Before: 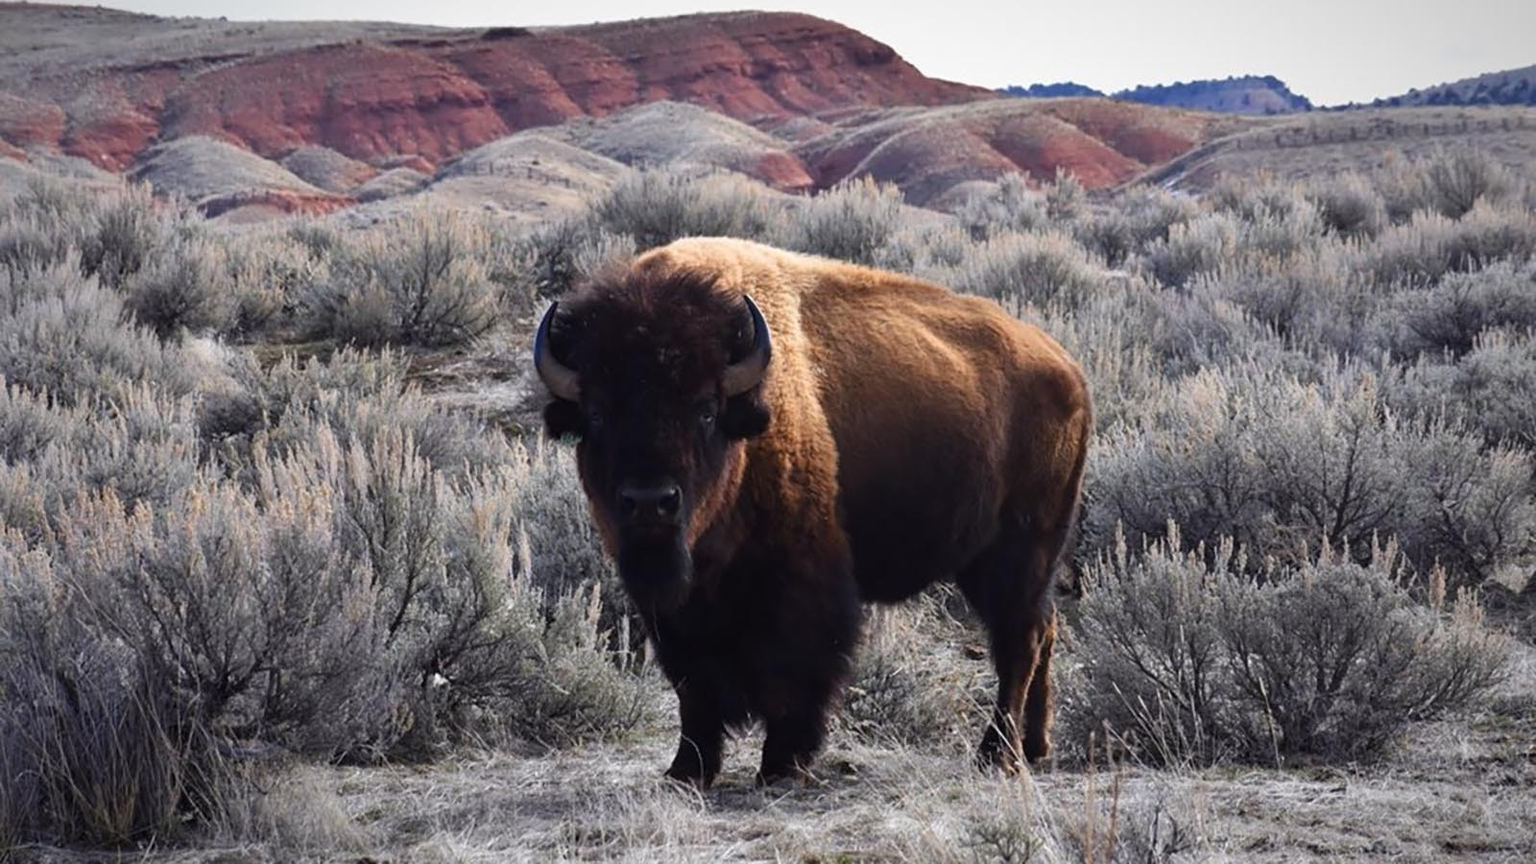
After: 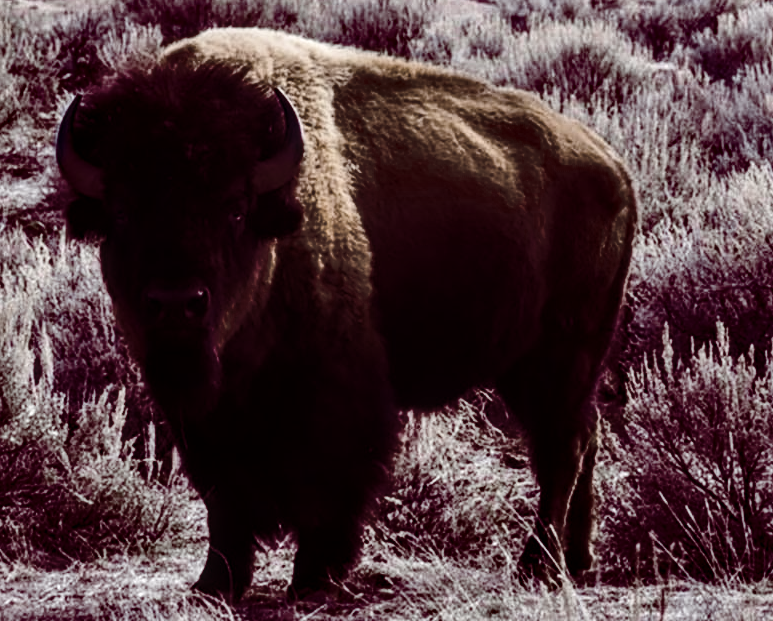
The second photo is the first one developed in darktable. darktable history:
color balance rgb: shadows lift › luminance -18.747%, shadows lift › chroma 35.132%, linear chroma grading › global chroma 14.605%, perceptual saturation grading › global saturation 31.314%, perceptual brilliance grading › highlights 4.137%, perceptual brilliance grading › mid-tones -18.979%, perceptual brilliance grading › shadows -42.101%, global vibrance 15.747%, saturation formula JzAzBz (2021)
local contrast: detail 130%
contrast brightness saturation: contrast 0.101, saturation -0.297
color zones: curves: ch0 [(0, 0.6) (0.129, 0.508) (0.193, 0.483) (0.429, 0.5) (0.571, 0.5) (0.714, 0.5) (0.857, 0.5) (1, 0.6)]; ch1 [(0, 0.481) (0.112, 0.245) (0.213, 0.223) (0.429, 0.233) (0.571, 0.231) (0.683, 0.242) (0.857, 0.296) (1, 0.481)]
crop: left 31.312%, top 24.423%, right 20.345%, bottom 6.511%
shadows and highlights: shadows 34.36, highlights -35.01, soften with gaussian
